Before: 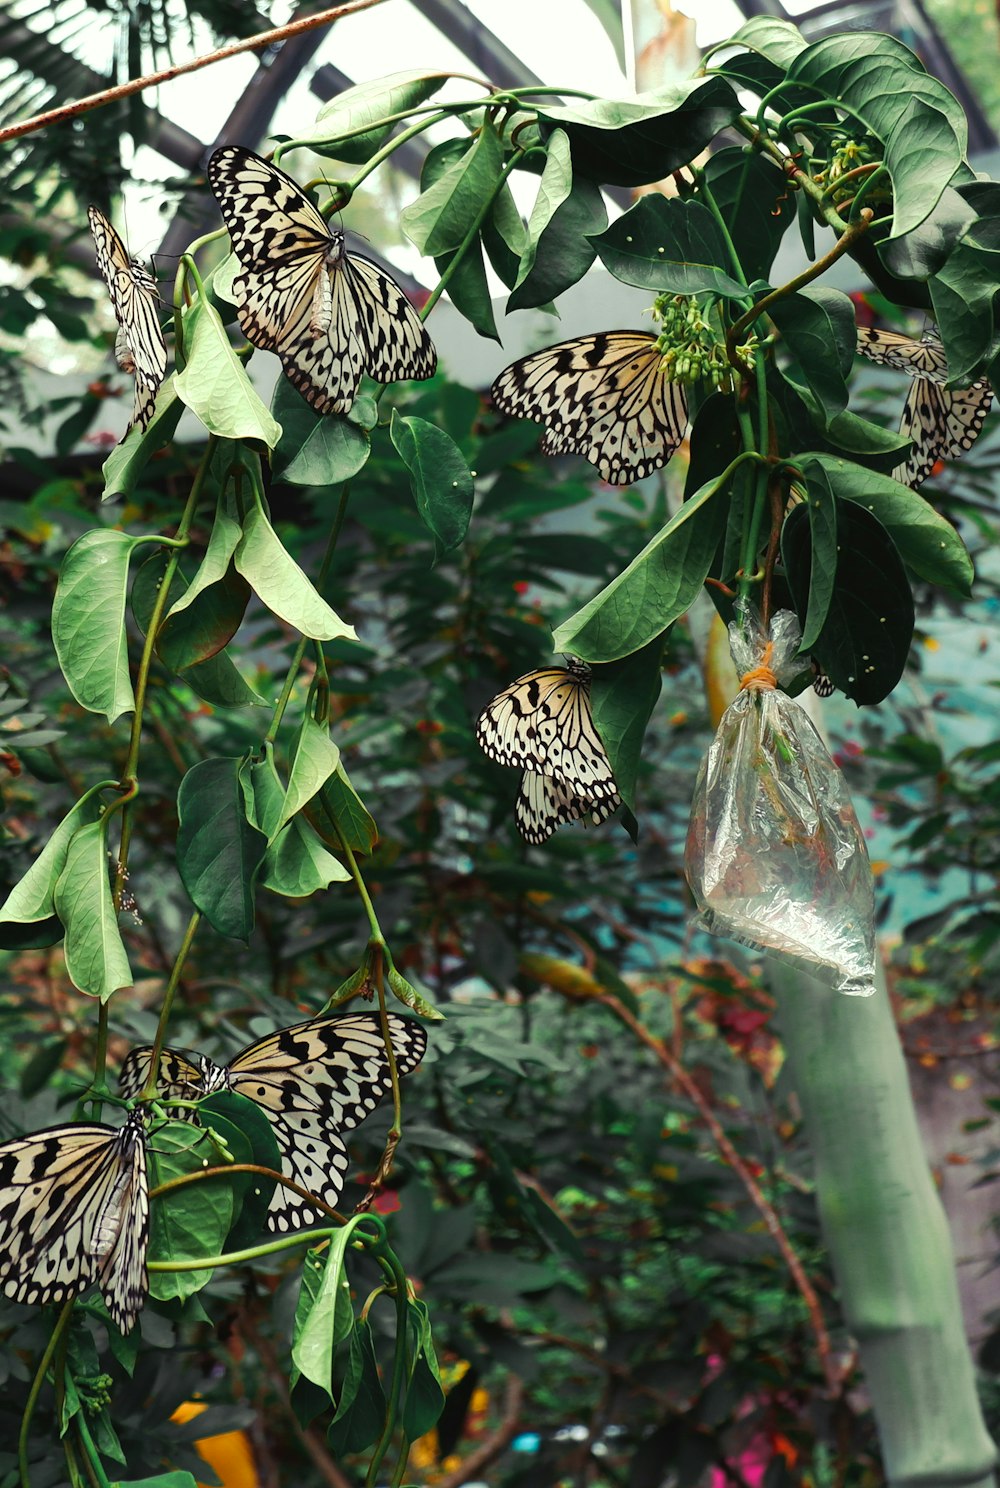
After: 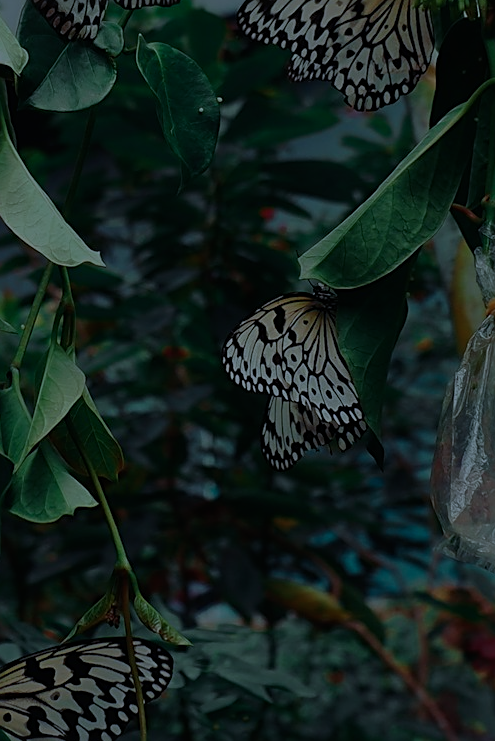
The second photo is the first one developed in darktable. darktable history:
crop: left 25.466%, top 25.167%, right 25.023%, bottom 25.023%
sharpen: on, module defaults
exposure: exposure -2.439 EV, compensate exposure bias true, compensate highlight preservation false
color calibration: illuminant custom, x 0.388, y 0.387, temperature 3828.86 K
